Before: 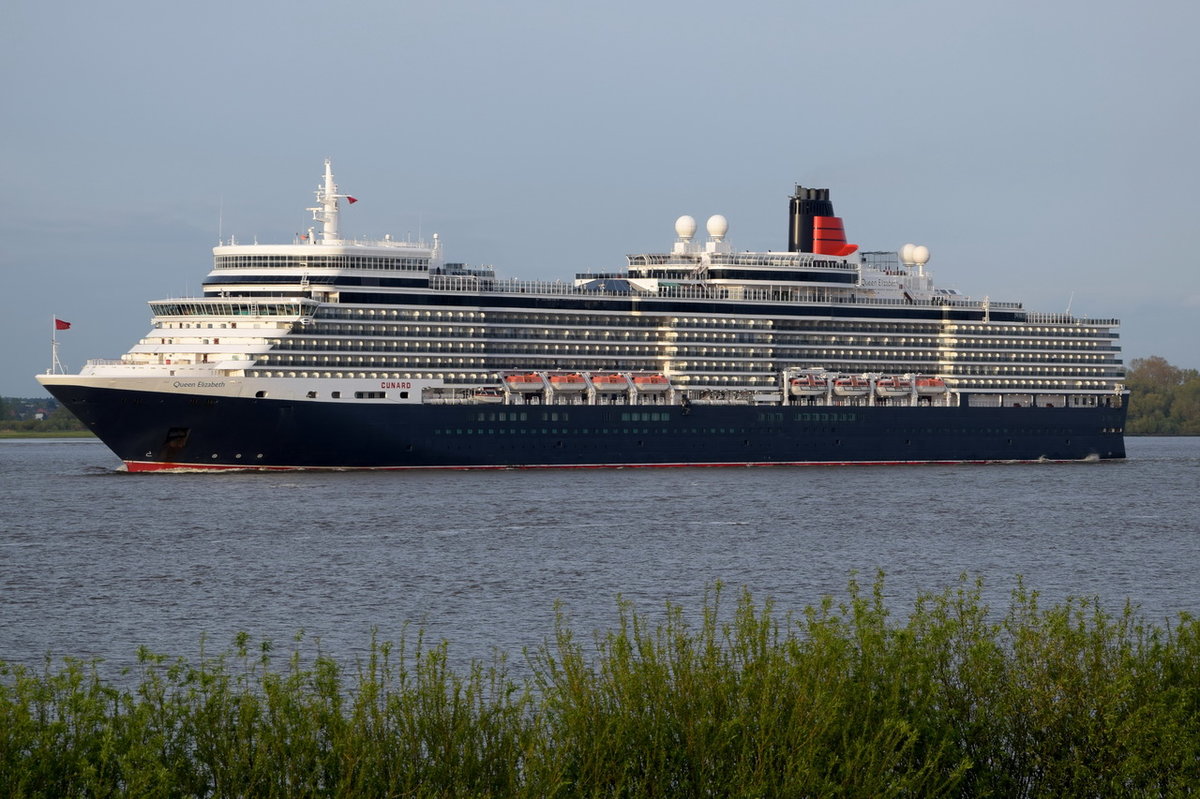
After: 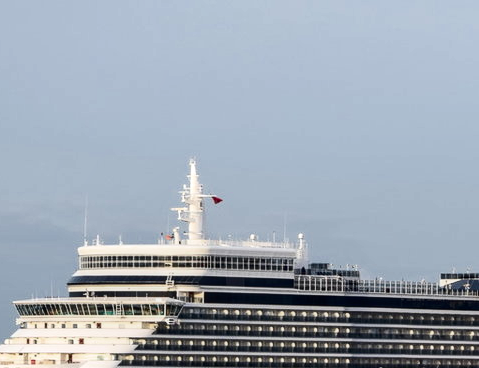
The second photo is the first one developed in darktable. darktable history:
crop and rotate: left 11.298%, top 0.08%, right 48.758%, bottom 53.838%
contrast brightness saturation: contrast 0.298
exposure: exposure -0.044 EV, compensate highlight preservation false
color zones: curves: ch0 [(0, 0.425) (0.143, 0.422) (0.286, 0.42) (0.429, 0.419) (0.571, 0.419) (0.714, 0.42) (0.857, 0.422) (1, 0.425)]
local contrast: on, module defaults
